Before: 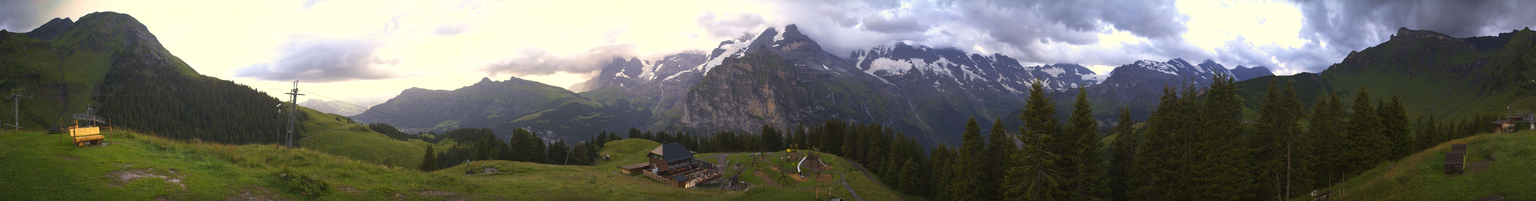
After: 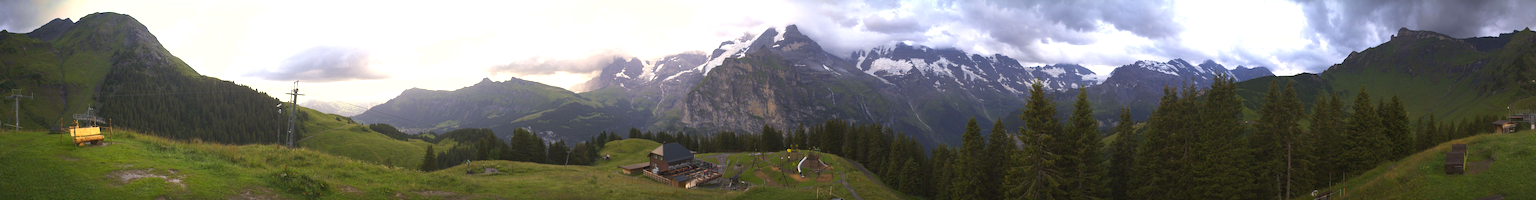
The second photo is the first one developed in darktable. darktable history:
exposure: black level correction 0, exposure 0.396 EV, compensate highlight preservation false
color zones: curves: ch0 [(0.25, 0.5) (0.636, 0.25) (0.75, 0.5)]
